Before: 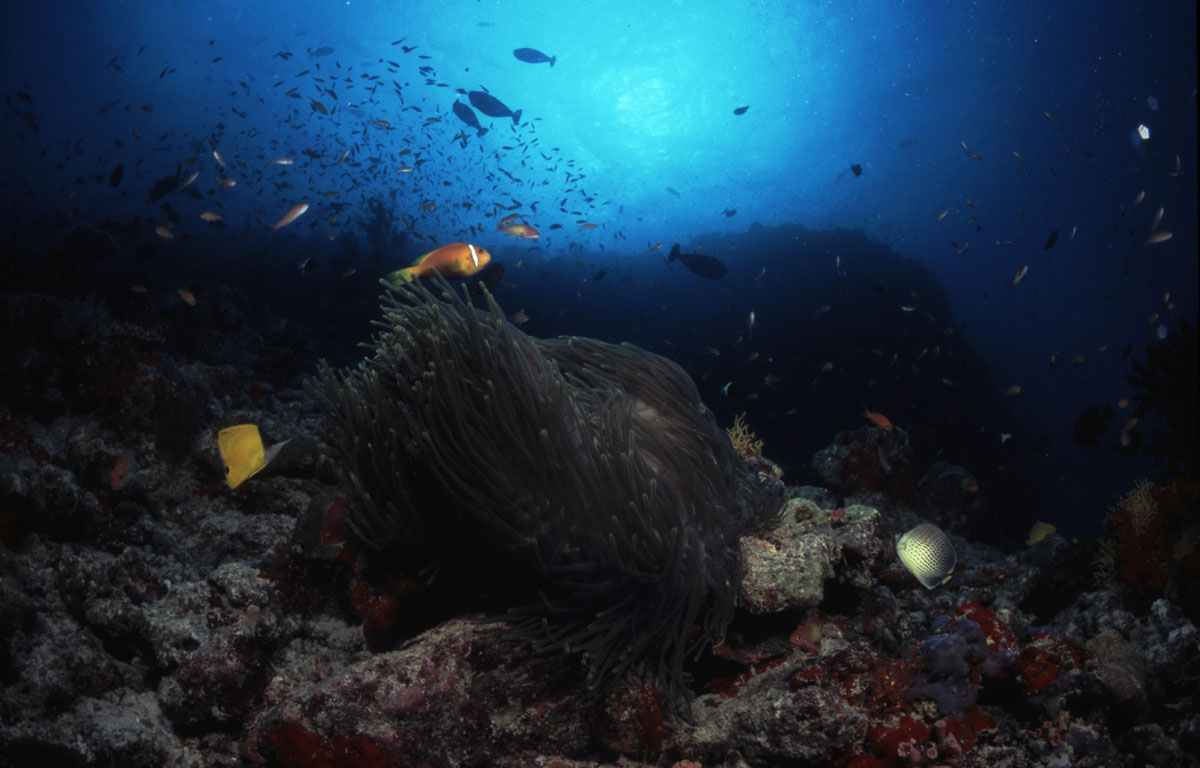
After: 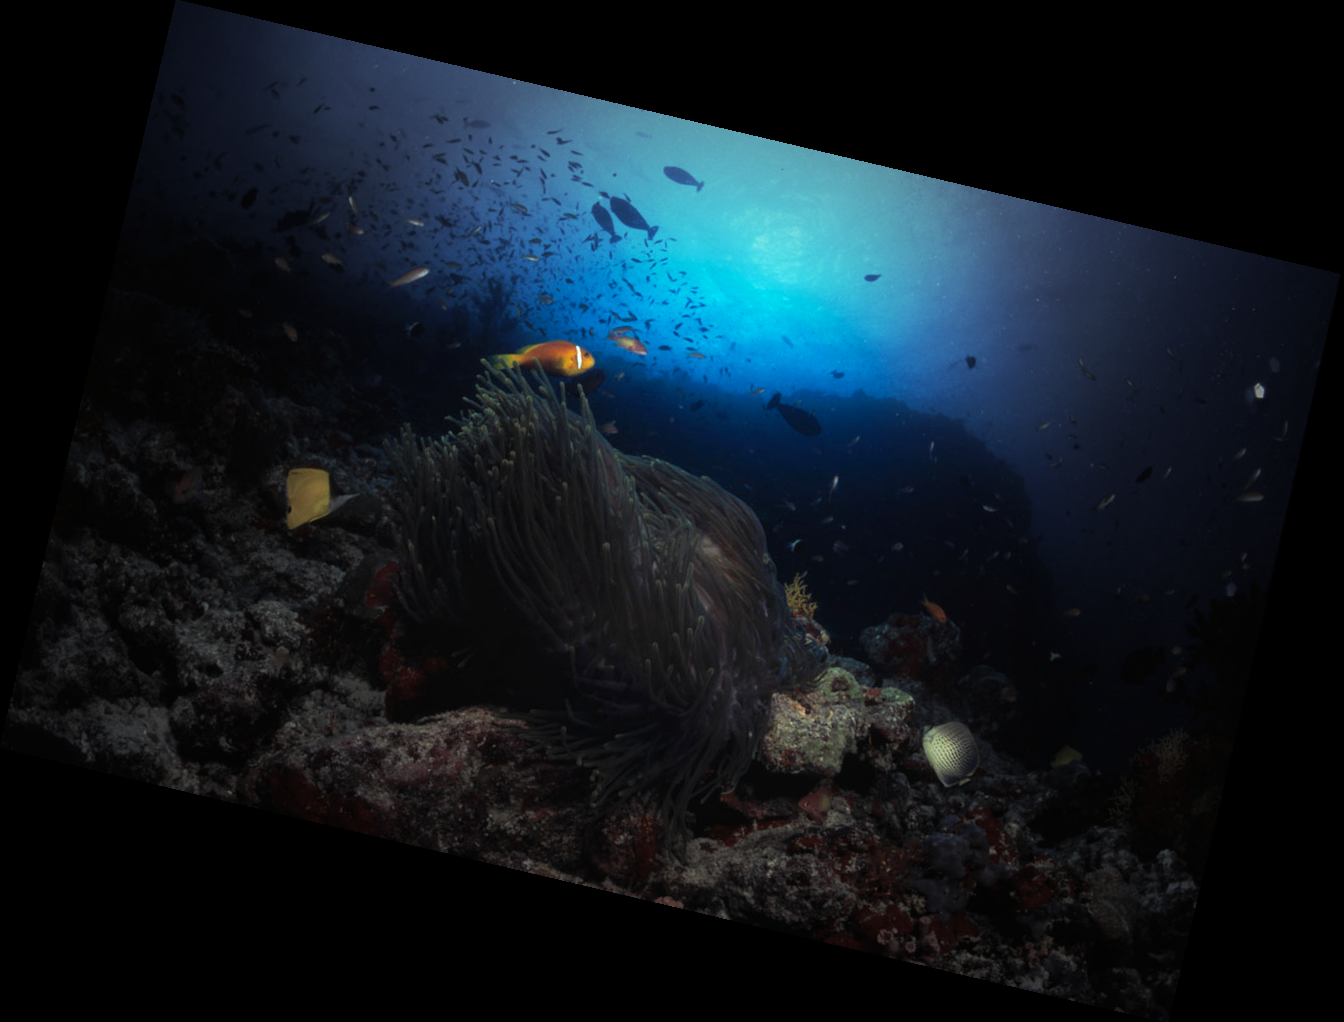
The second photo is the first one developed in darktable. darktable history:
rotate and perspective: rotation 13.27°, automatic cropping off
color balance: output saturation 98.5%
color balance rgb: perceptual saturation grading › global saturation 20%, global vibrance 10%
vignetting: fall-off start 31.28%, fall-off radius 34.64%, brightness -0.575
